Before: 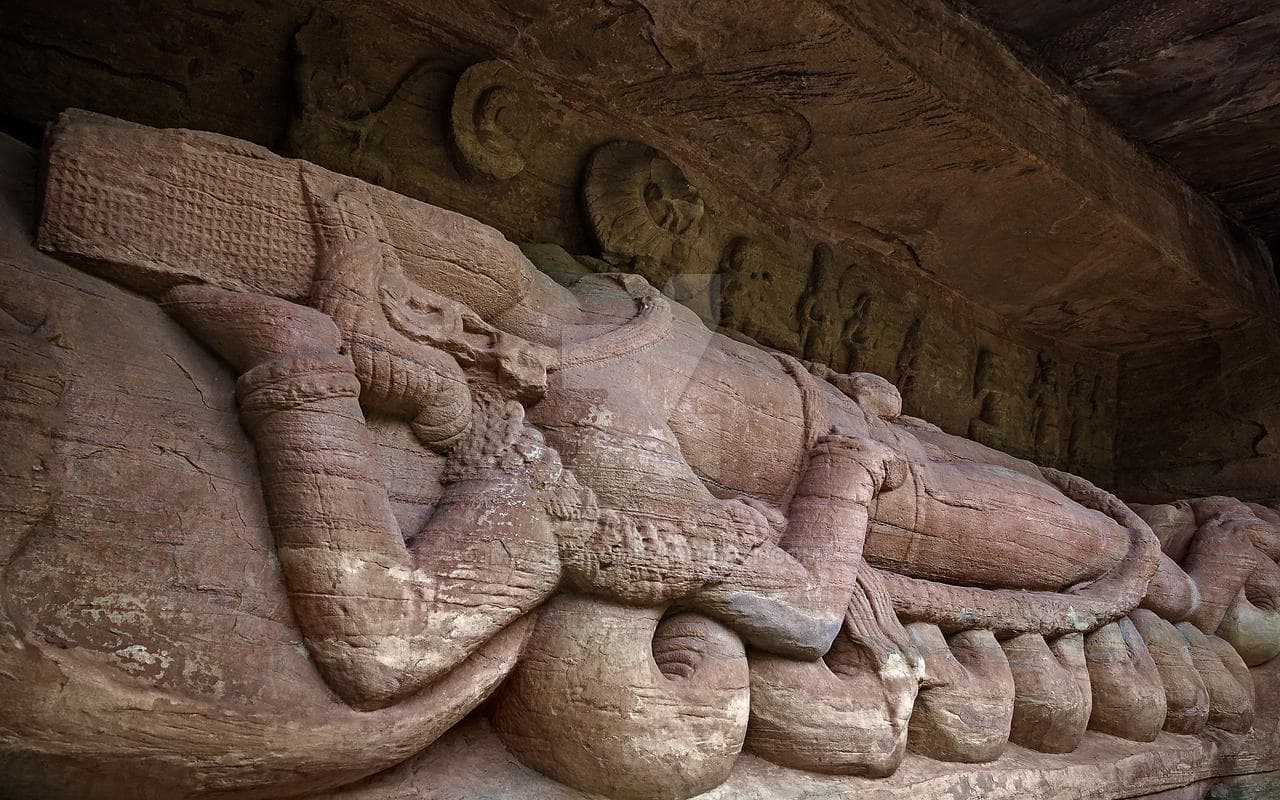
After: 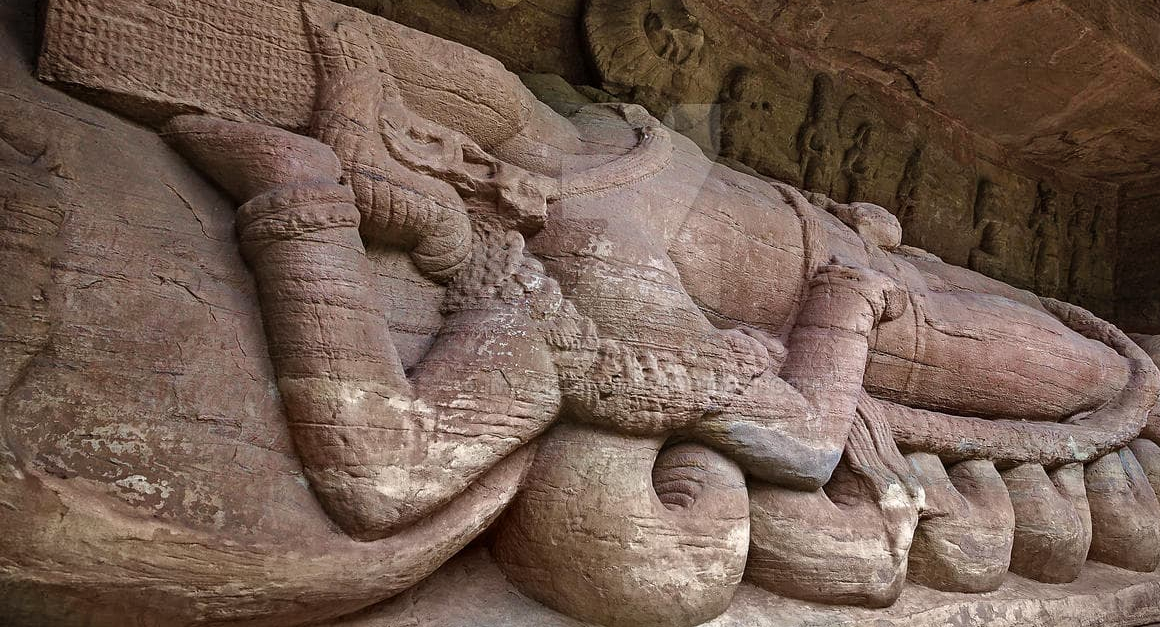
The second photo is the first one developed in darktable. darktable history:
shadows and highlights: highlights color adjustment 78.24%, soften with gaussian
crop: top 21.297%, right 9.314%, bottom 0.307%
exposure: compensate exposure bias true, compensate highlight preservation false
